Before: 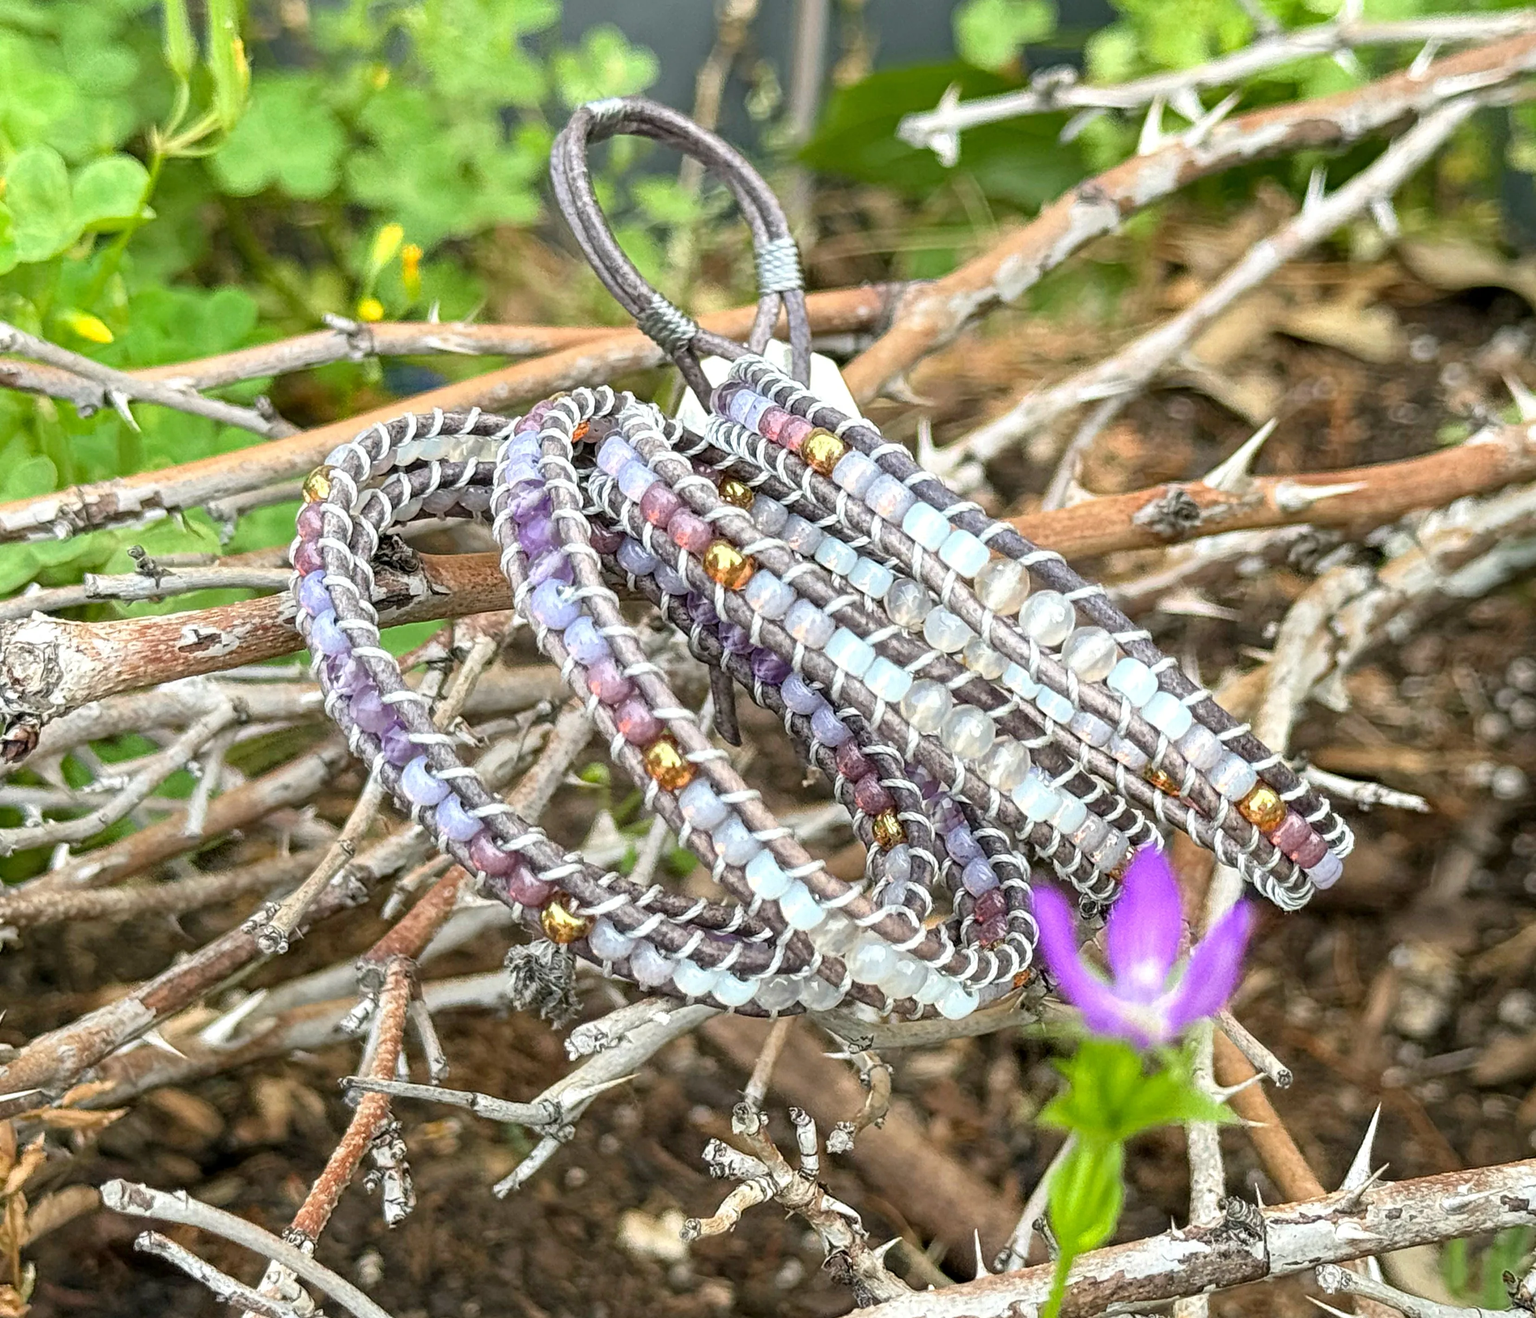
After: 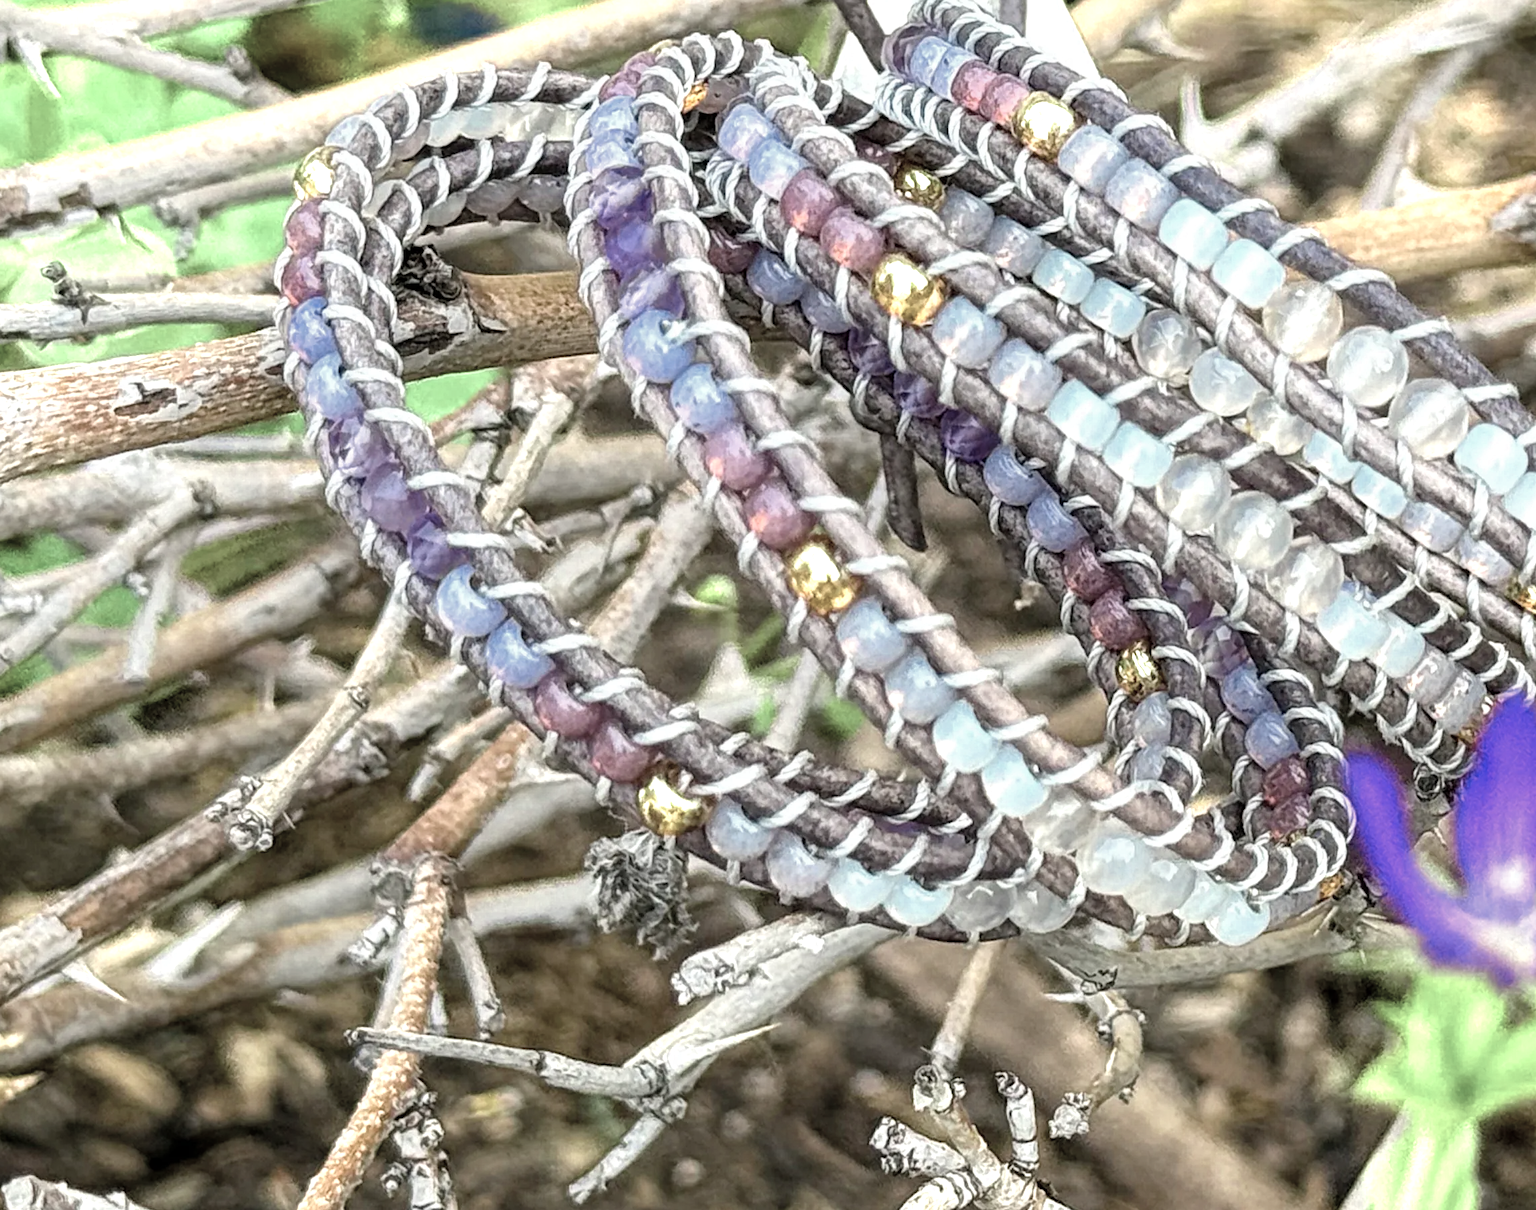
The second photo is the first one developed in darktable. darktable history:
crop: left 6.488%, top 27.668%, right 24.183%, bottom 8.656%
color balance rgb: perceptual saturation grading › global saturation 25%, global vibrance 20%
color zones: curves: ch0 [(0.25, 0.667) (0.758, 0.368)]; ch1 [(0.215, 0.245) (0.761, 0.373)]; ch2 [(0.247, 0.554) (0.761, 0.436)]
